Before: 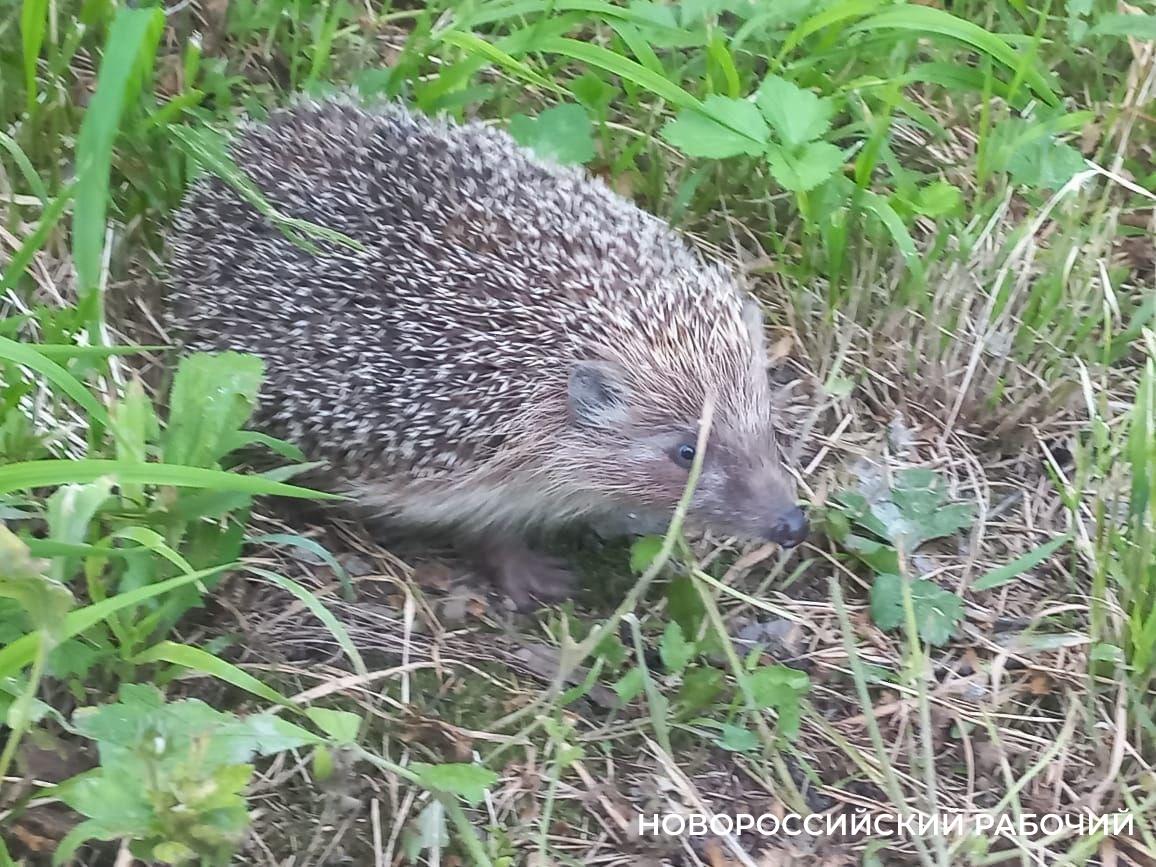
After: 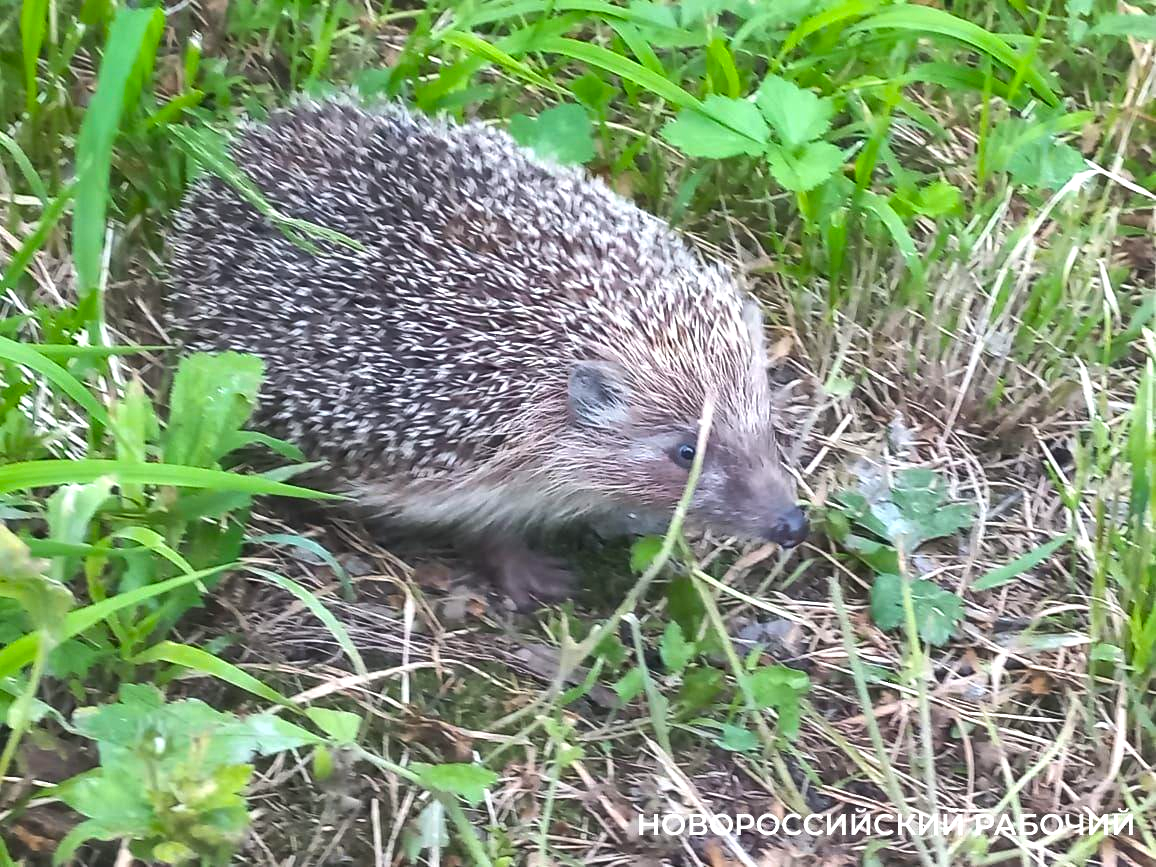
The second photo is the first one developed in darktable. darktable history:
color balance rgb: shadows lift › luminance -9.383%, perceptual saturation grading › global saturation 29.736%, perceptual brilliance grading › highlights 10.908%, perceptual brilliance grading › shadows -11.062%
